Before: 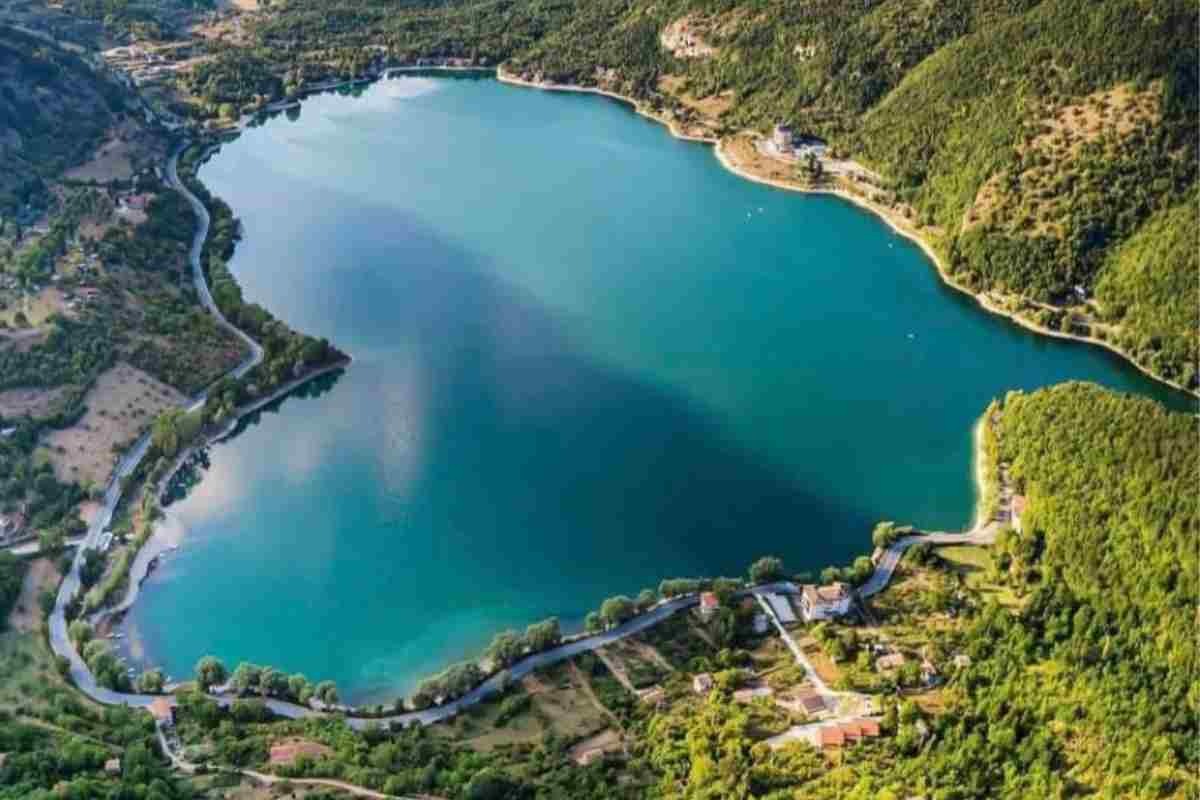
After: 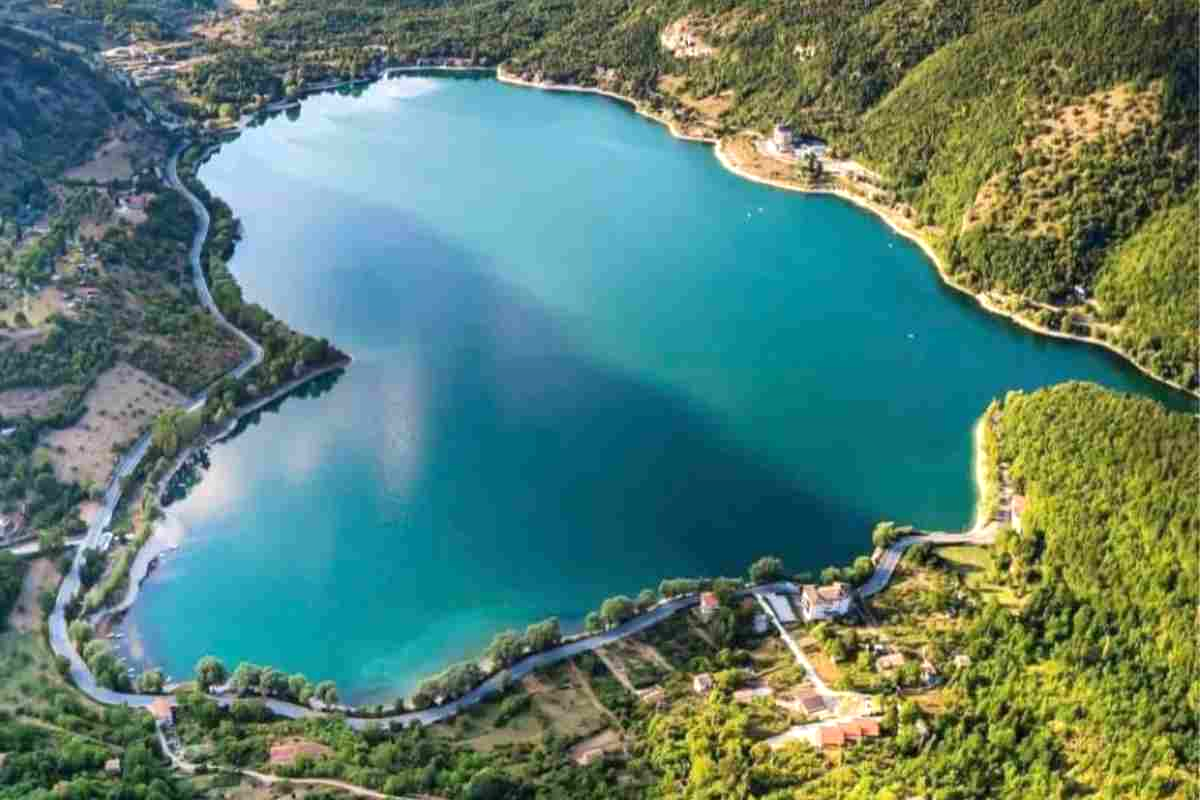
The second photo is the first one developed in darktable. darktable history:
tone equalizer: on, module defaults
exposure: exposure 0.367 EV, compensate highlight preservation false
